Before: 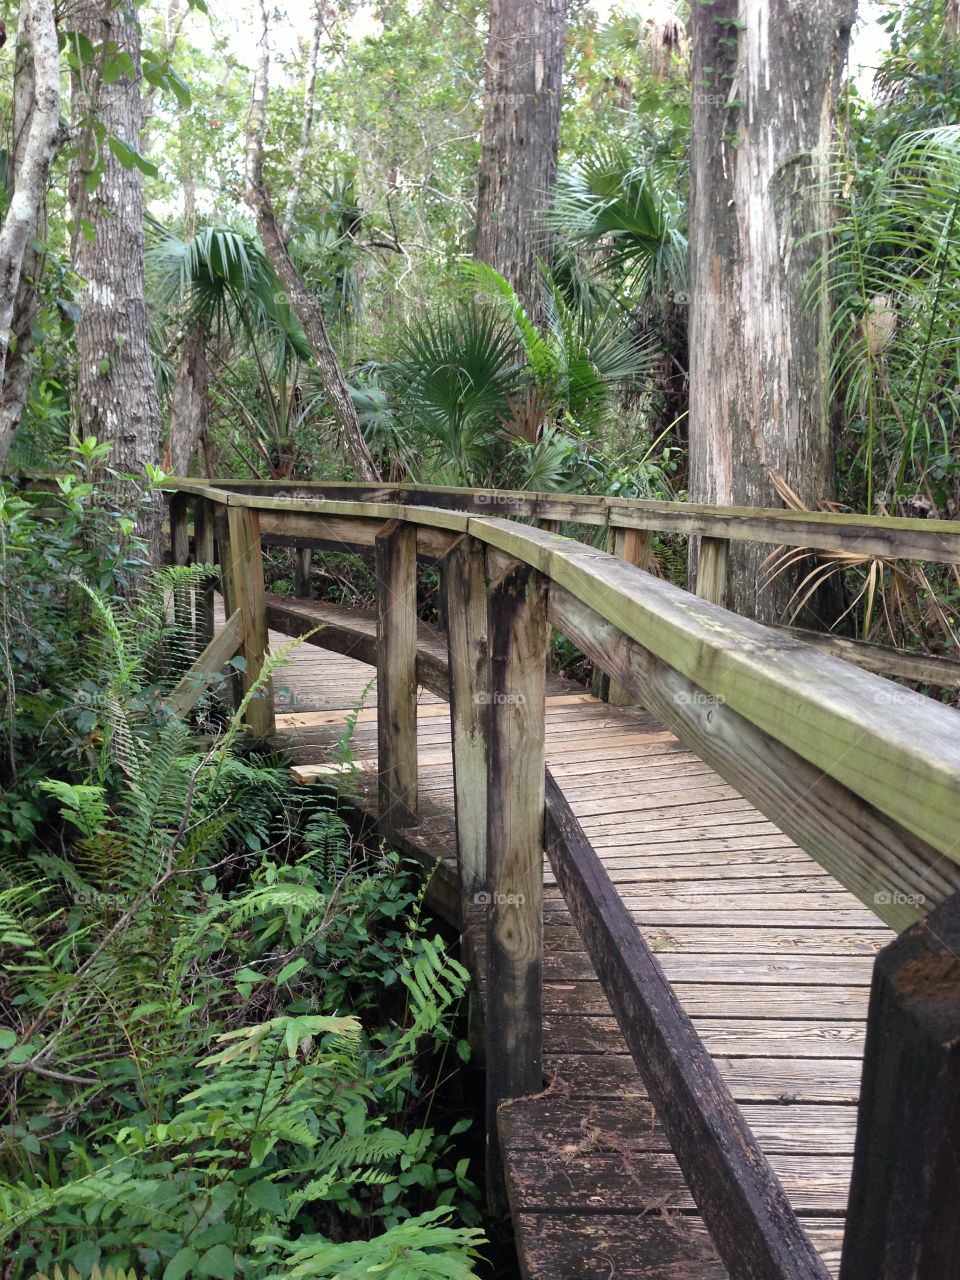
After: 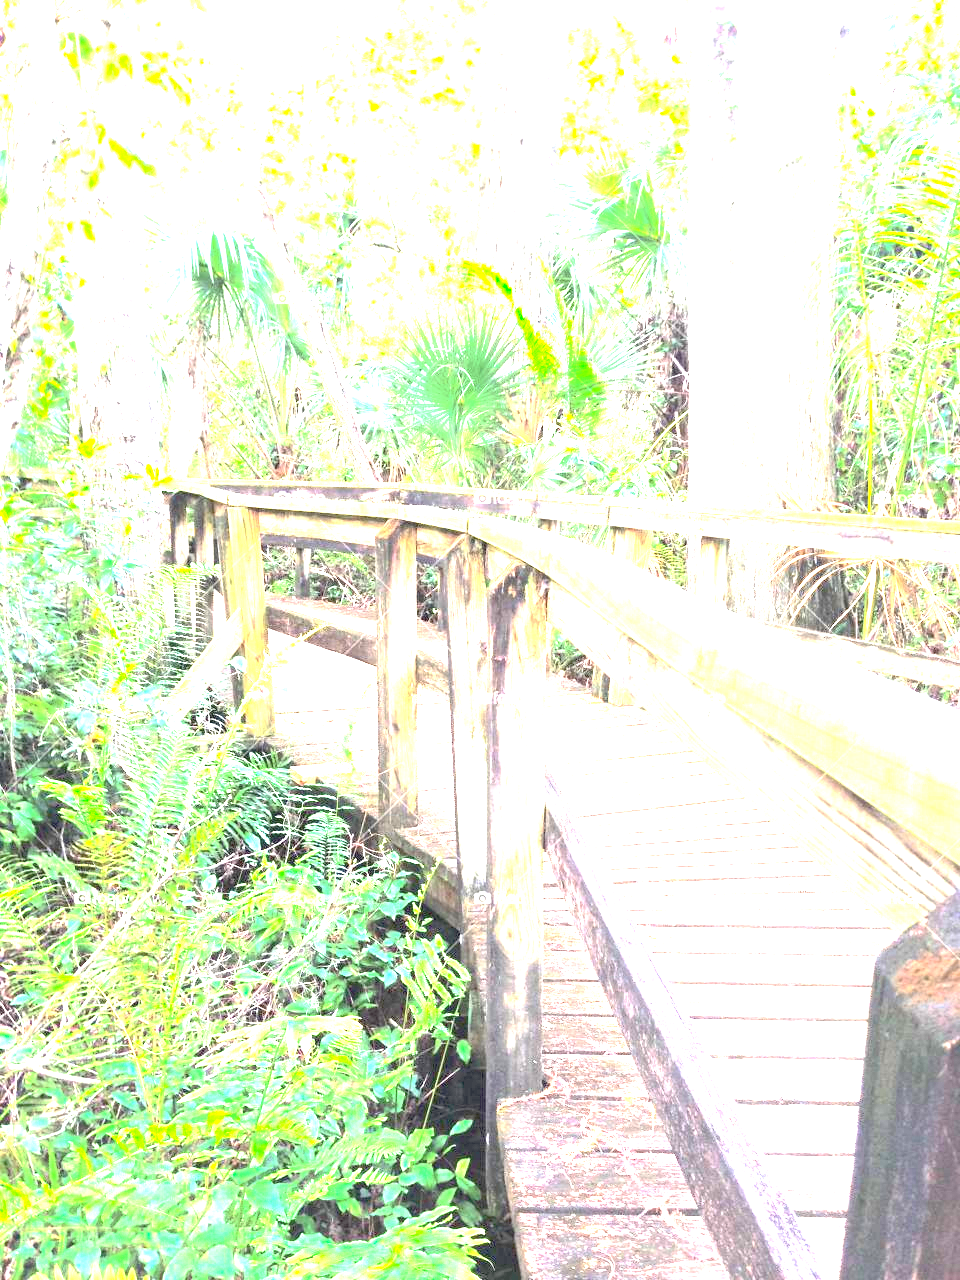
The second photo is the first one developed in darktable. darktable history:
exposure: black level correction 0, exposure 3.97 EV, compensate highlight preservation false
contrast brightness saturation: contrast 0.138, brightness 0.225
base curve: curves: ch0 [(0, 0) (0.74, 0.67) (1, 1)], preserve colors none
